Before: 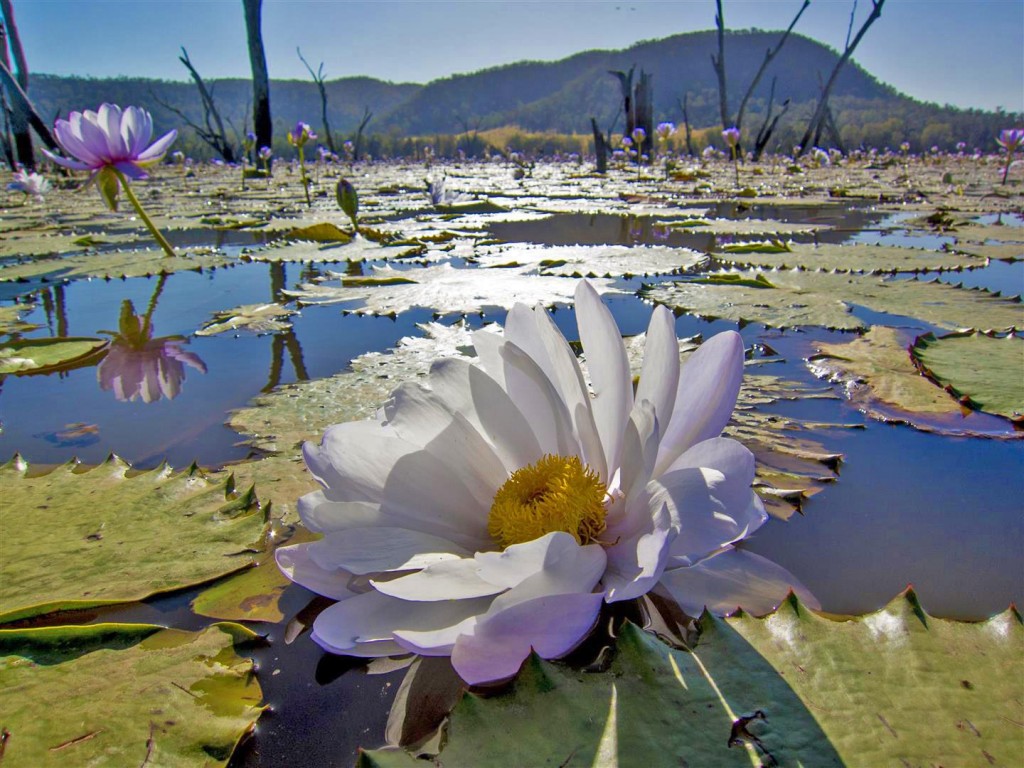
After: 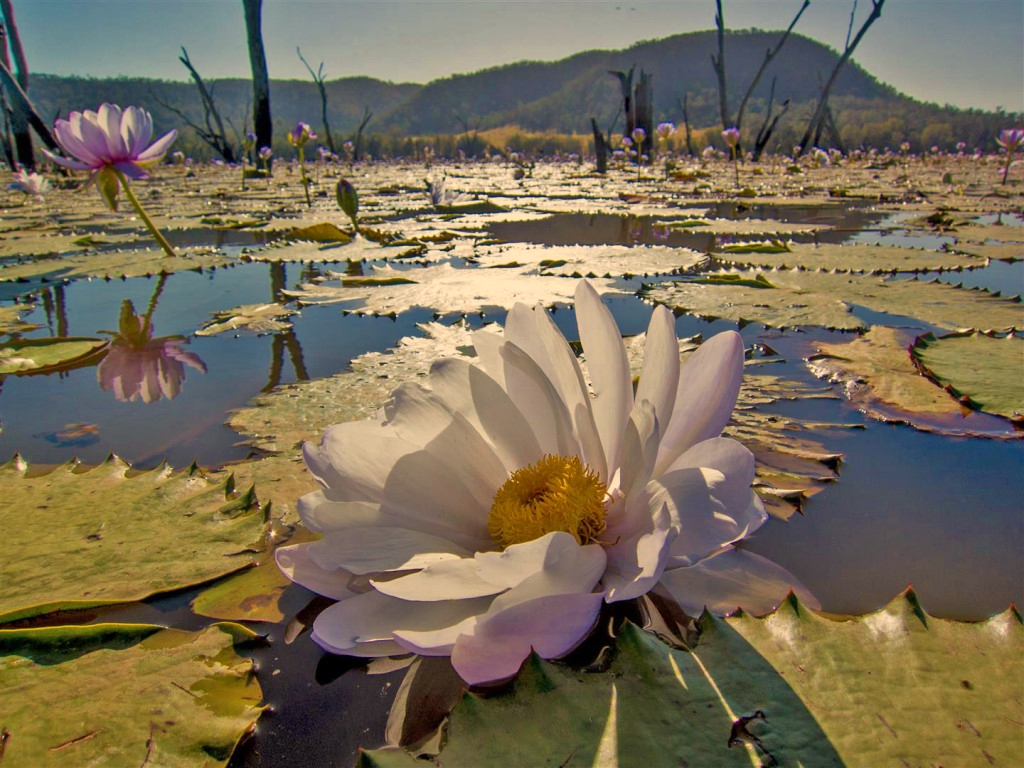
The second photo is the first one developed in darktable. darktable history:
exposure: exposure -0.293 EV, compensate highlight preservation false
white balance: red 1.138, green 0.996, blue 0.812
